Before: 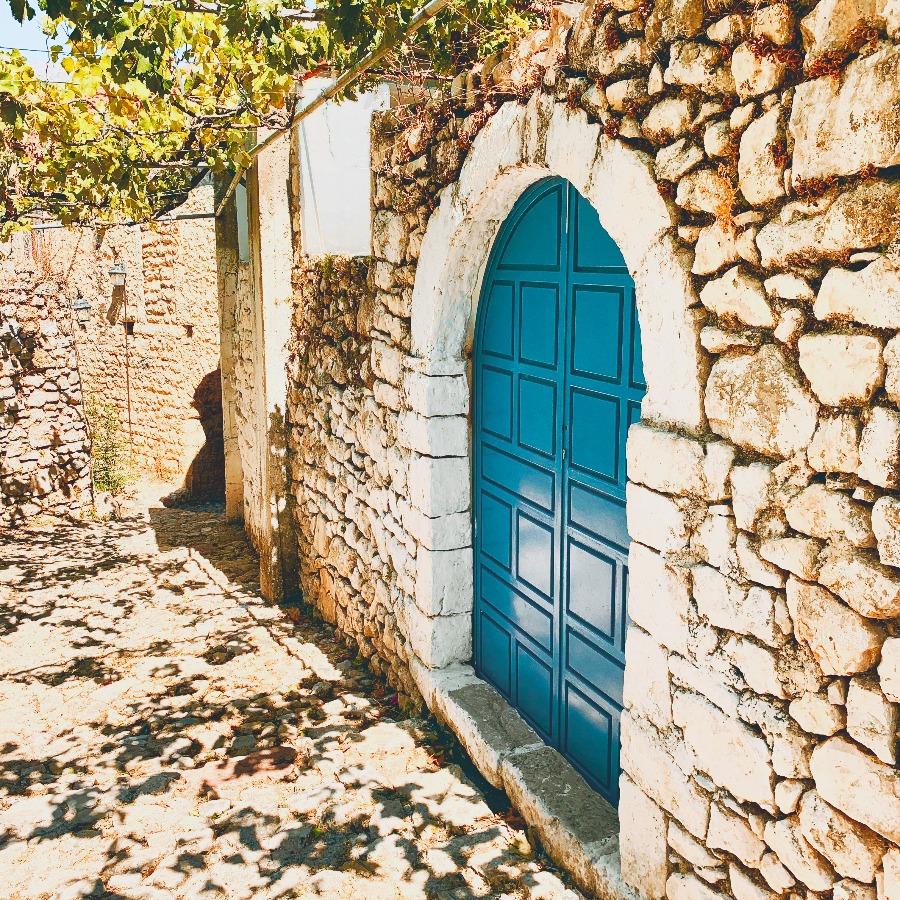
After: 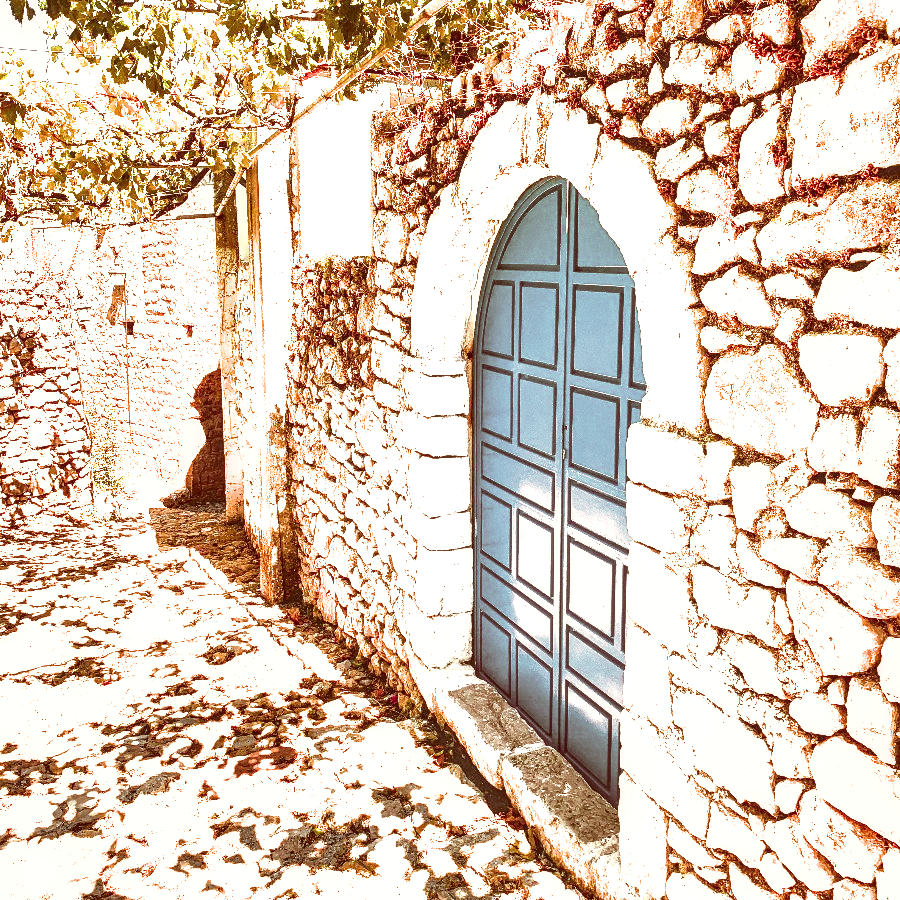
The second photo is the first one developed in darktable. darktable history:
filmic rgb: white relative exposure 2.45 EV, hardness 6.33
white balance: emerald 1
exposure: black level correction 0, exposure 1.4 EV, compensate highlight preservation false
color correction: highlights a* 9.03, highlights b* 8.71, shadows a* 40, shadows b* 40, saturation 0.8
local contrast: highlights 60%, shadows 60%, detail 160%
